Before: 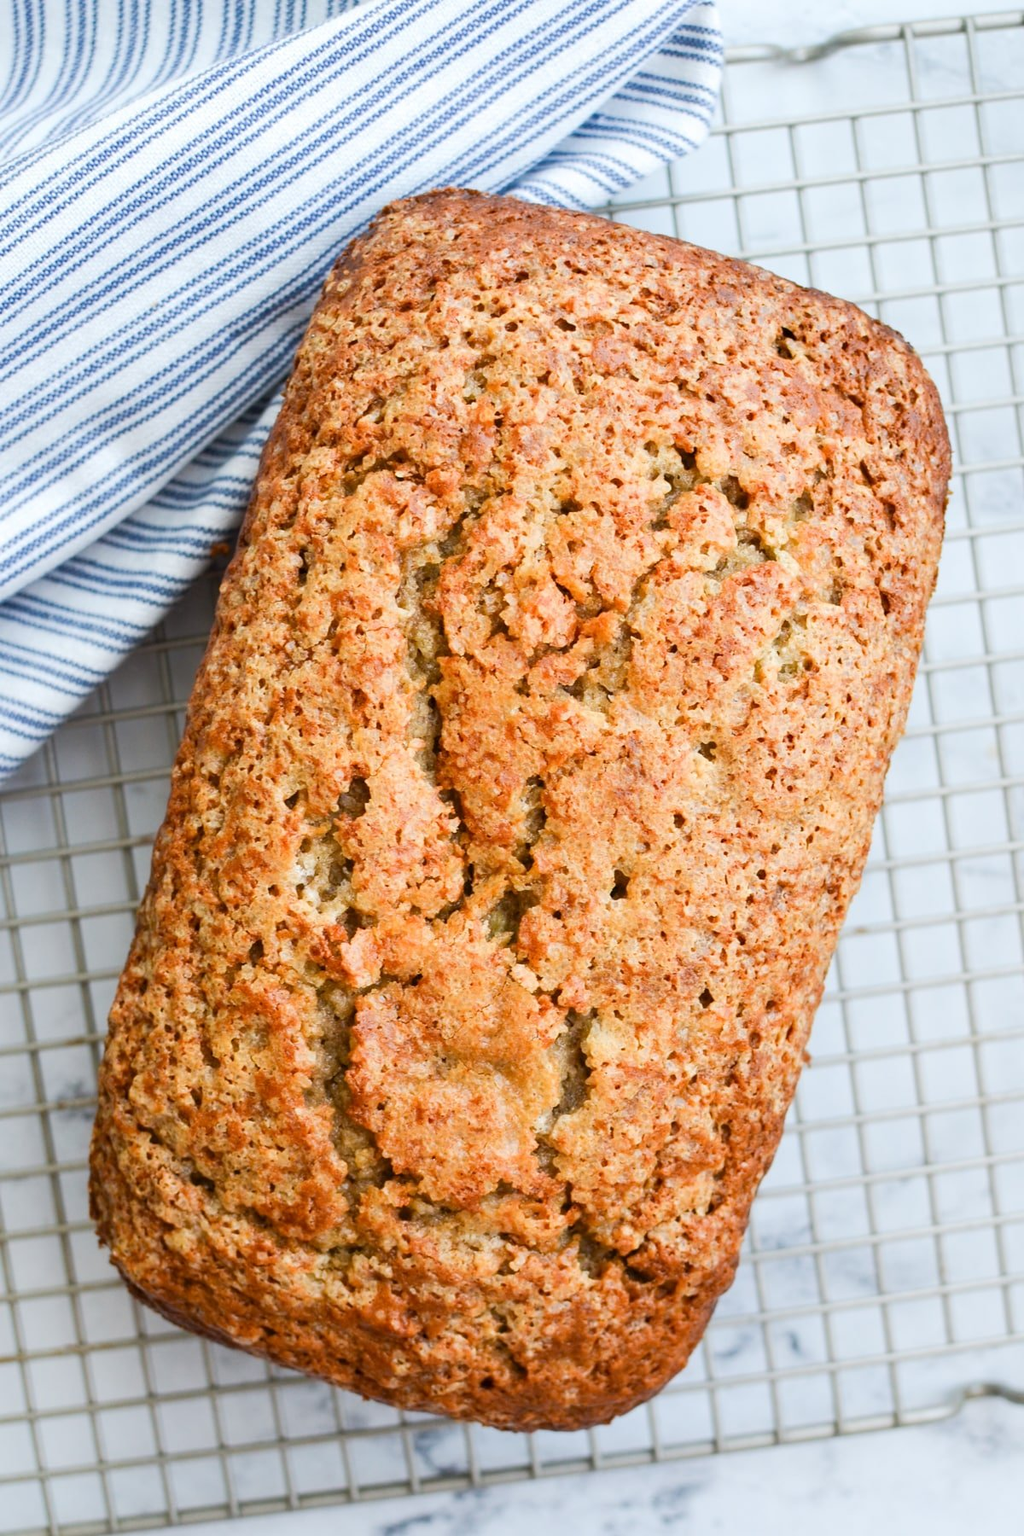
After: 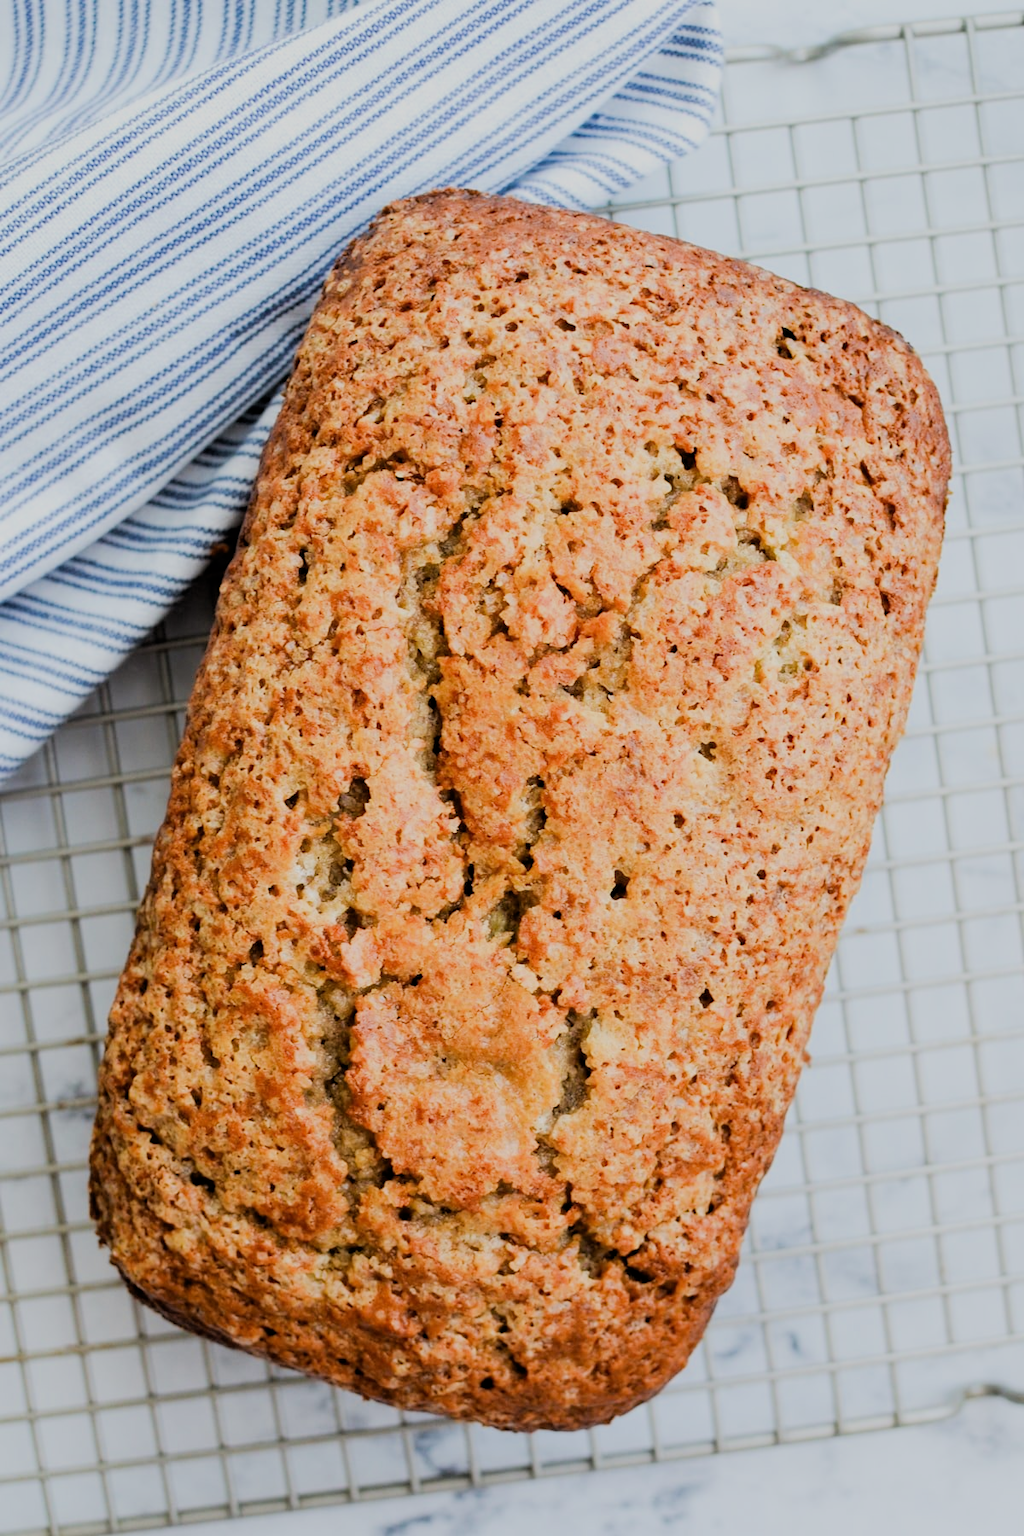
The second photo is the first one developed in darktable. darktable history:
filmic rgb: black relative exposure -4.11 EV, white relative exposure 5.12 EV, hardness 2.08, contrast 1.167, iterations of high-quality reconstruction 0
